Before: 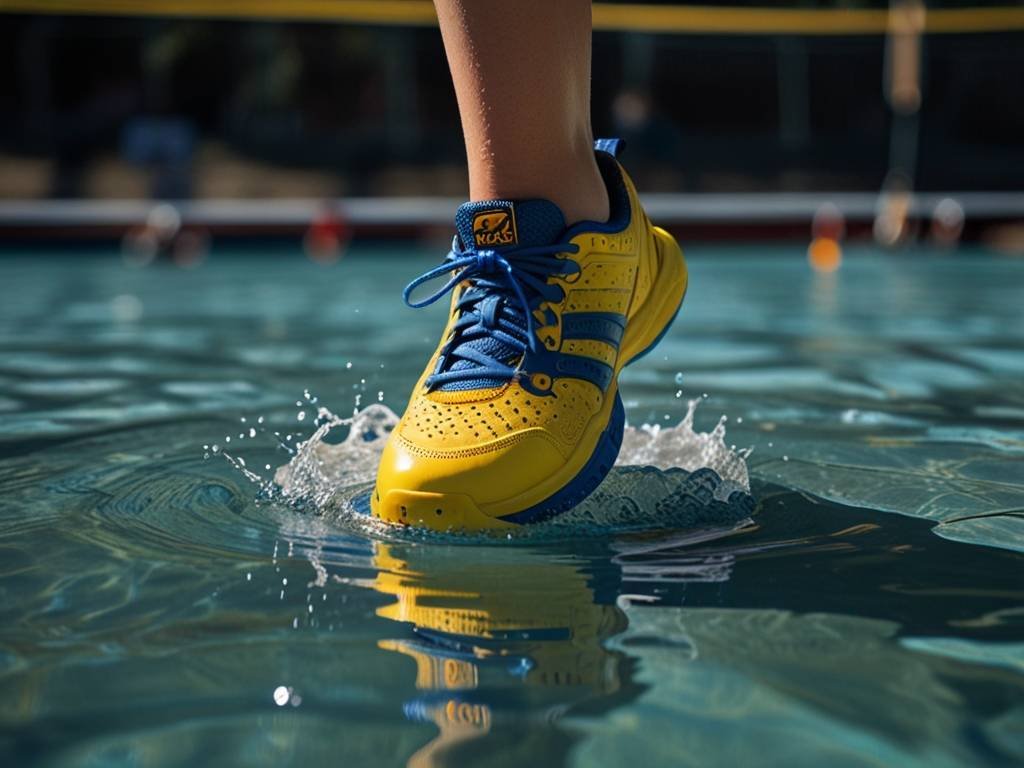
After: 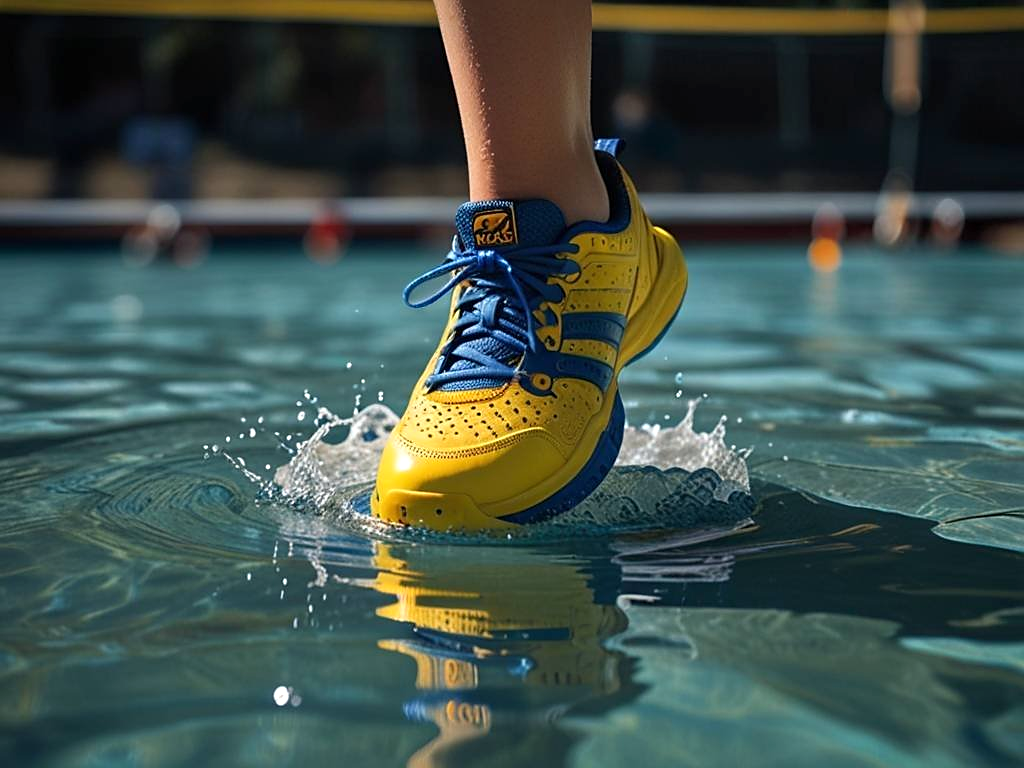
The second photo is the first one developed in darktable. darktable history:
exposure: exposure 0.203 EV, compensate exposure bias true, compensate highlight preservation false
sharpen: radius 1.883, amount 0.4, threshold 1.229
